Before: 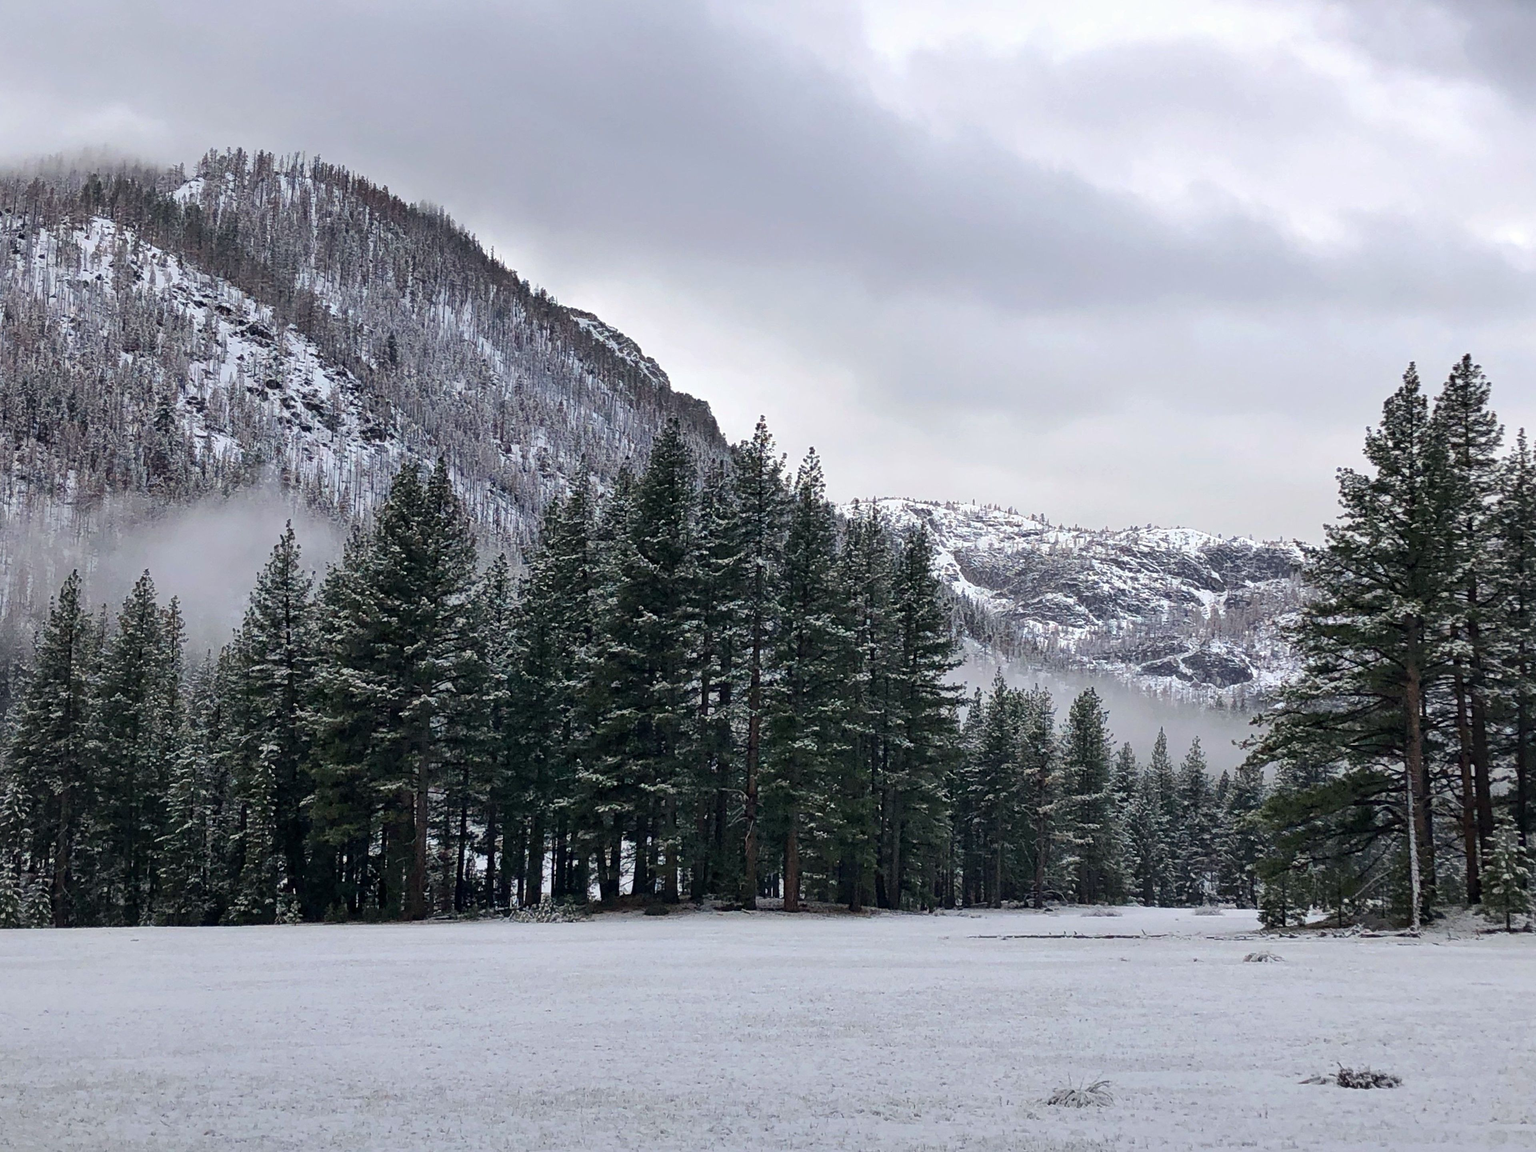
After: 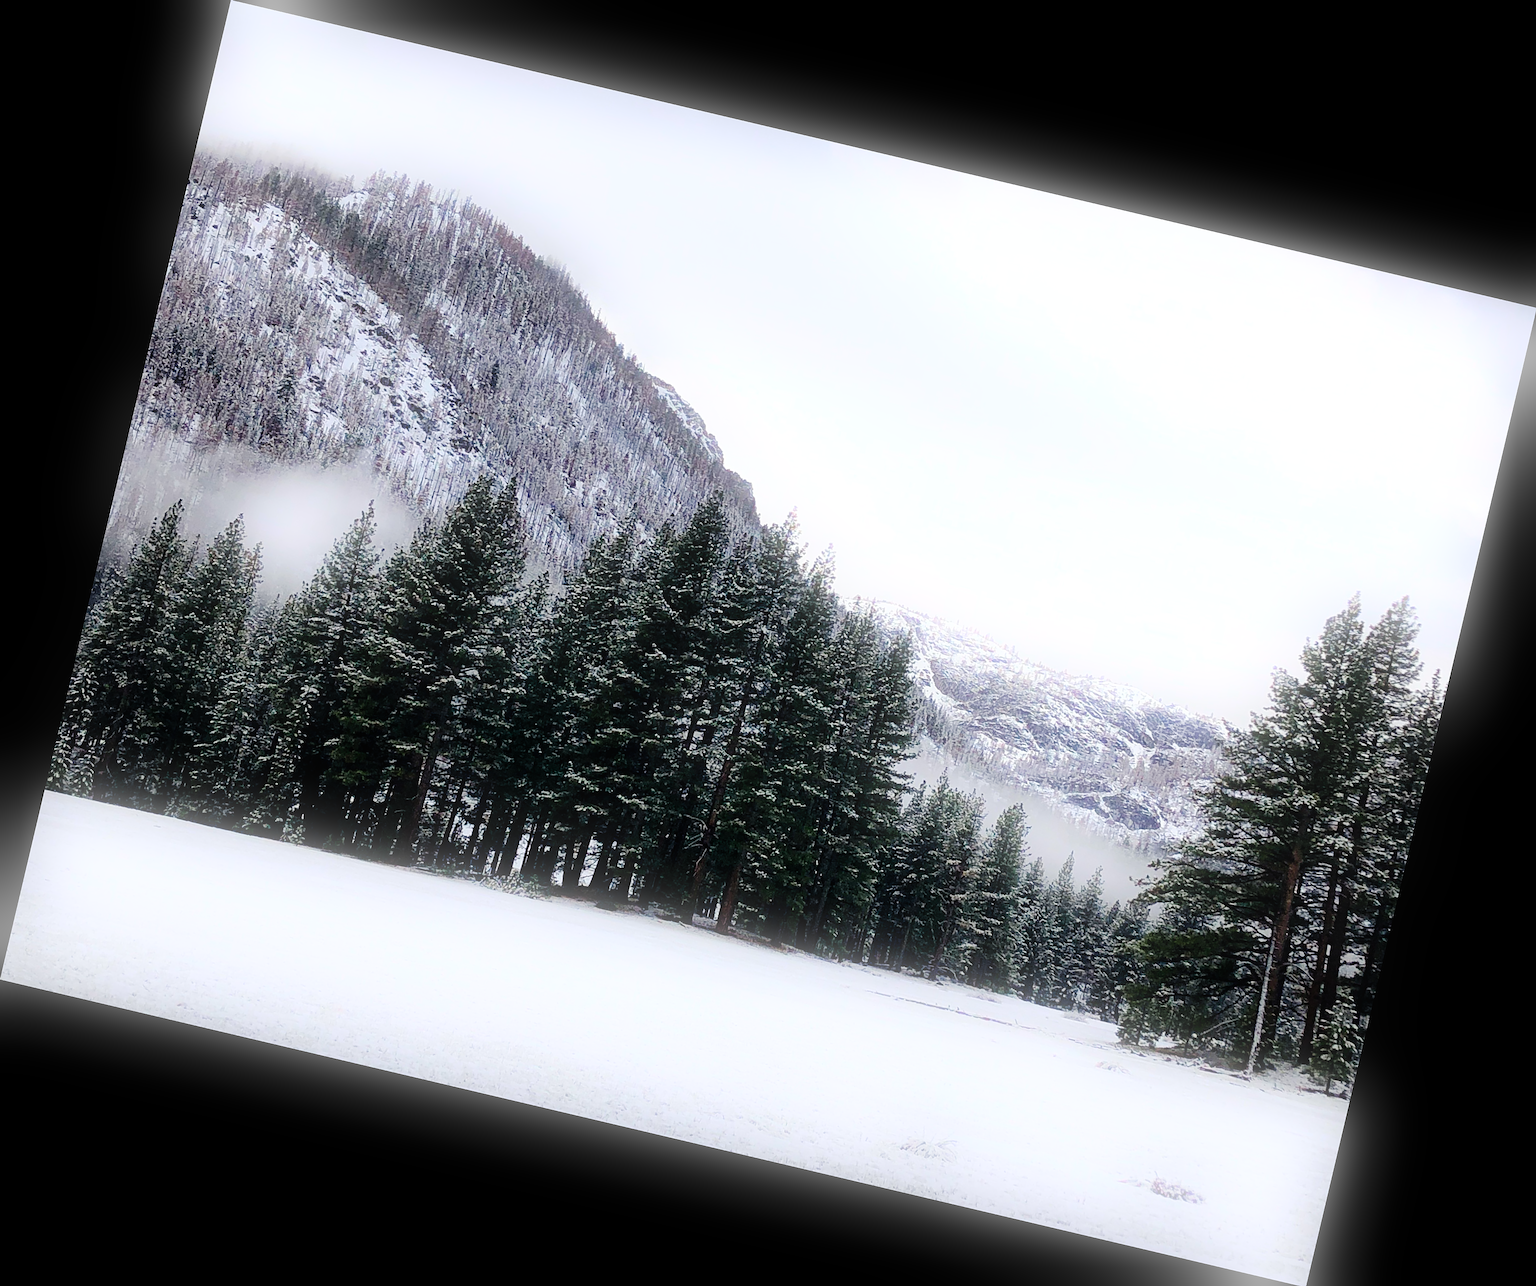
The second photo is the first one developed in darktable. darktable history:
sharpen: on, module defaults
bloom: threshold 82.5%, strength 16.25%
rotate and perspective: rotation 13.27°, automatic cropping off
tone curve: curves: ch0 [(0, 0) (0.003, 0) (0.011, 0.001) (0.025, 0.003) (0.044, 0.005) (0.069, 0.012) (0.1, 0.023) (0.136, 0.039) (0.177, 0.088) (0.224, 0.15) (0.277, 0.24) (0.335, 0.337) (0.399, 0.437) (0.468, 0.535) (0.543, 0.629) (0.623, 0.71) (0.709, 0.782) (0.801, 0.856) (0.898, 0.94) (1, 1)], preserve colors none
contrast equalizer: octaves 7, y [[0.6 ×6], [0.55 ×6], [0 ×6], [0 ×6], [0 ×6]], mix -0.2
